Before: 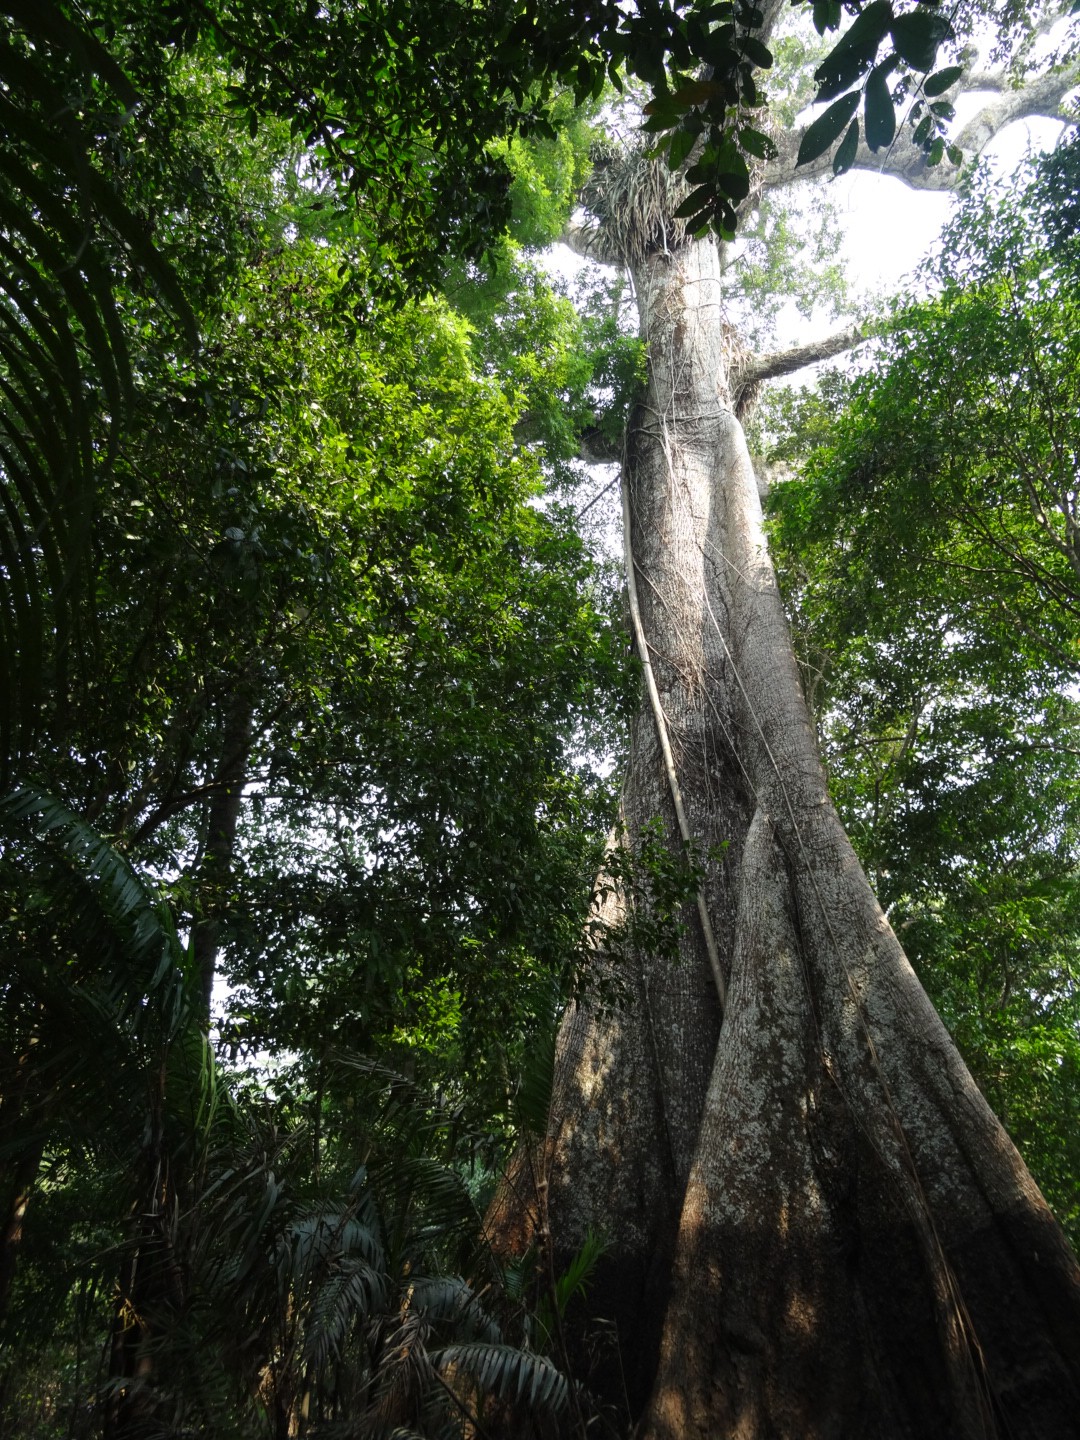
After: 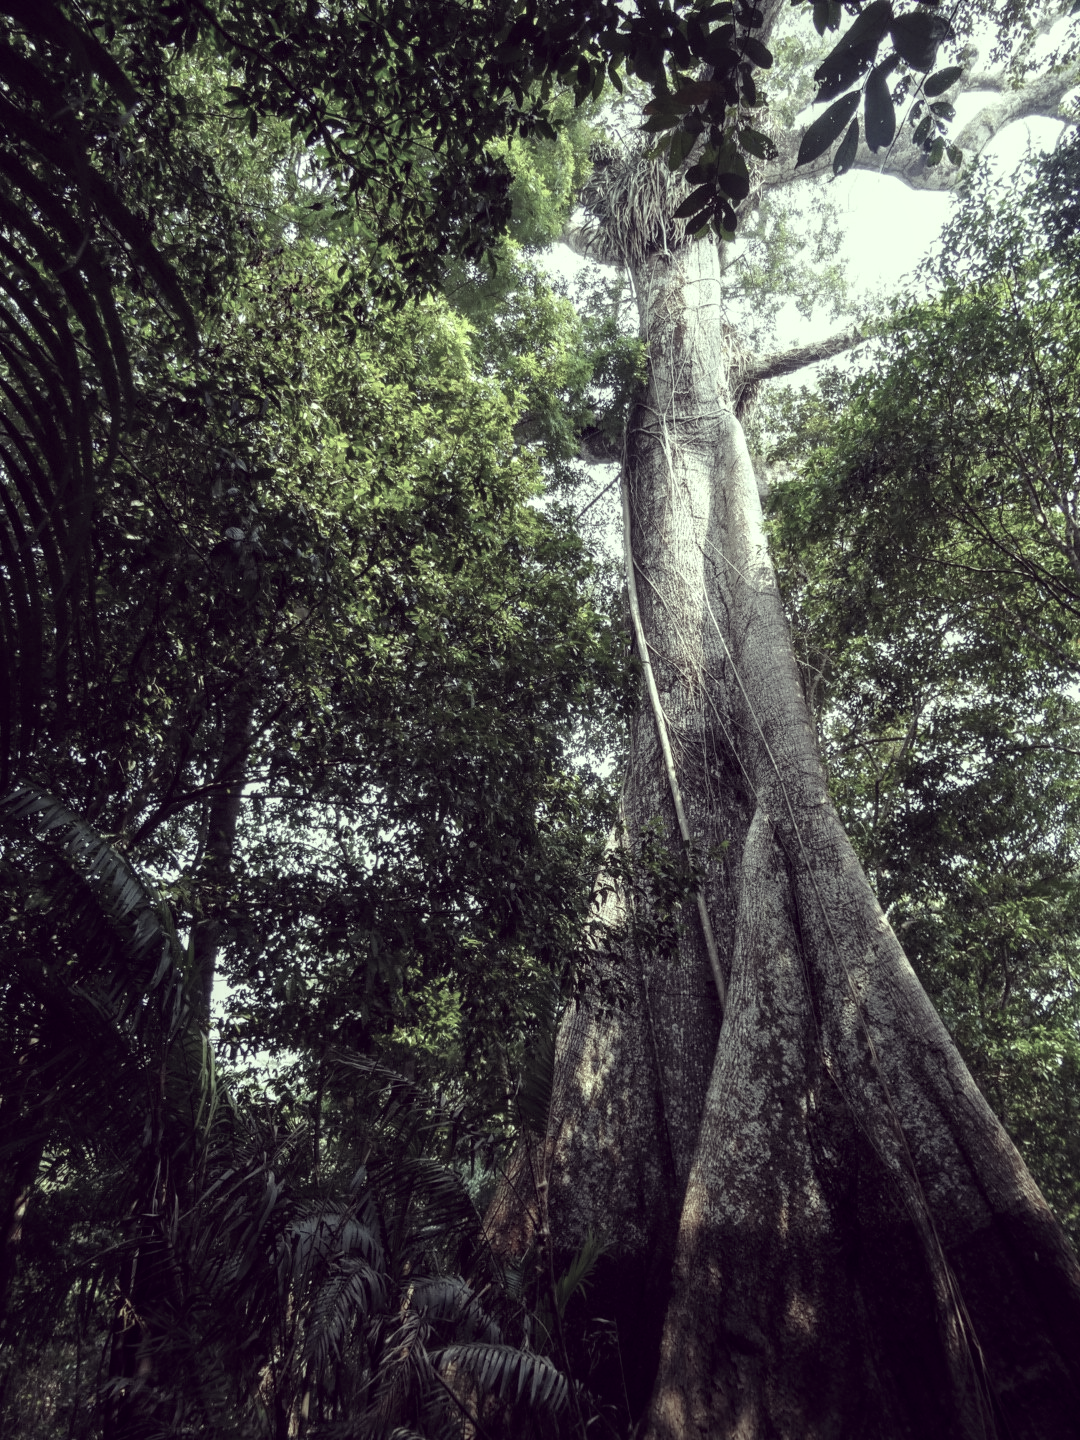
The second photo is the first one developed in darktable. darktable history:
color correction: highlights a* -20.17, highlights b* 20.27, shadows a* 20.03, shadows b* -20.46, saturation 0.43
local contrast: on, module defaults
